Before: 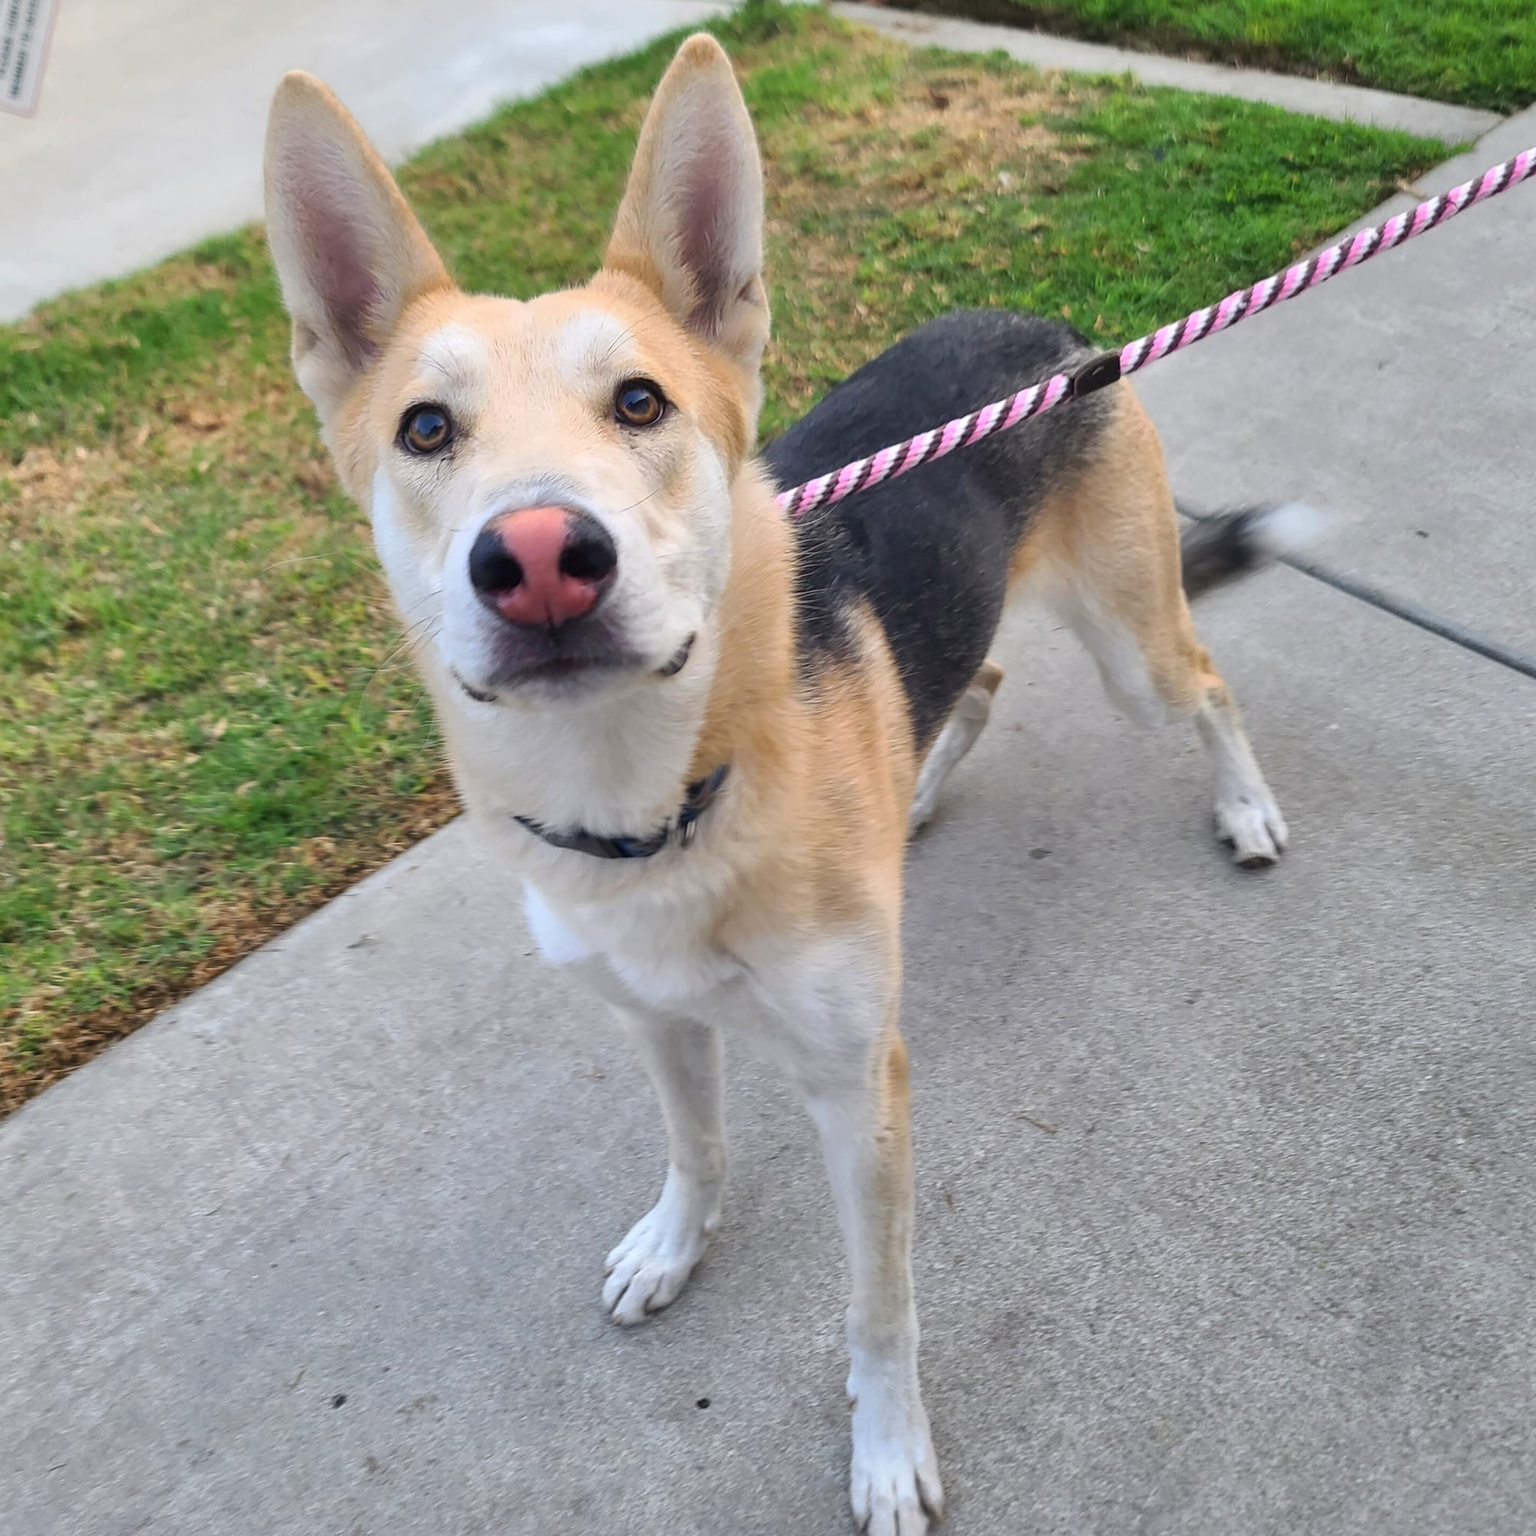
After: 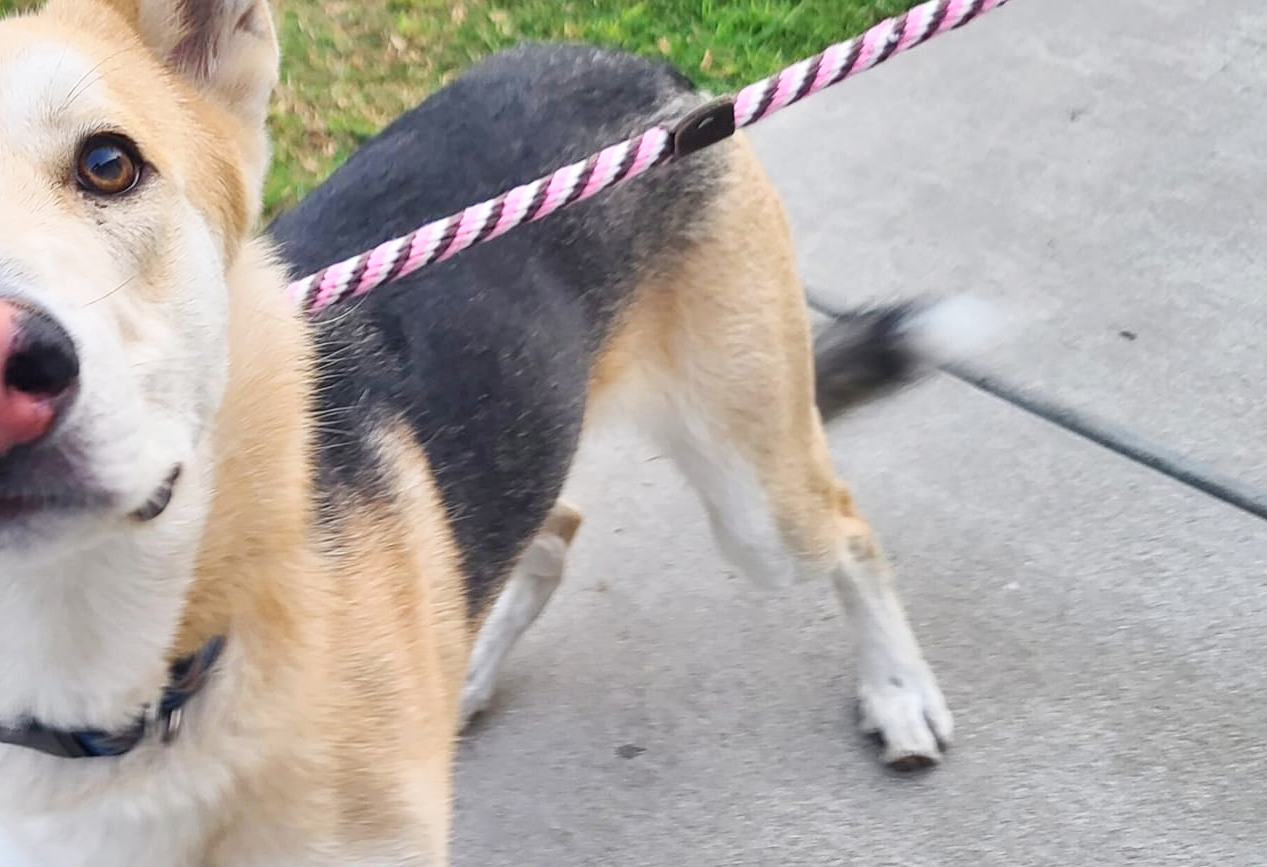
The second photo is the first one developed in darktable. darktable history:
shadows and highlights: shadows 36.01, highlights -35.14, soften with gaussian
crop: left 36.241%, top 18.049%, right 0.37%, bottom 38.597%
base curve: curves: ch0 [(0, 0) (0.204, 0.334) (0.55, 0.733) (1, 1)], preserve colors none
